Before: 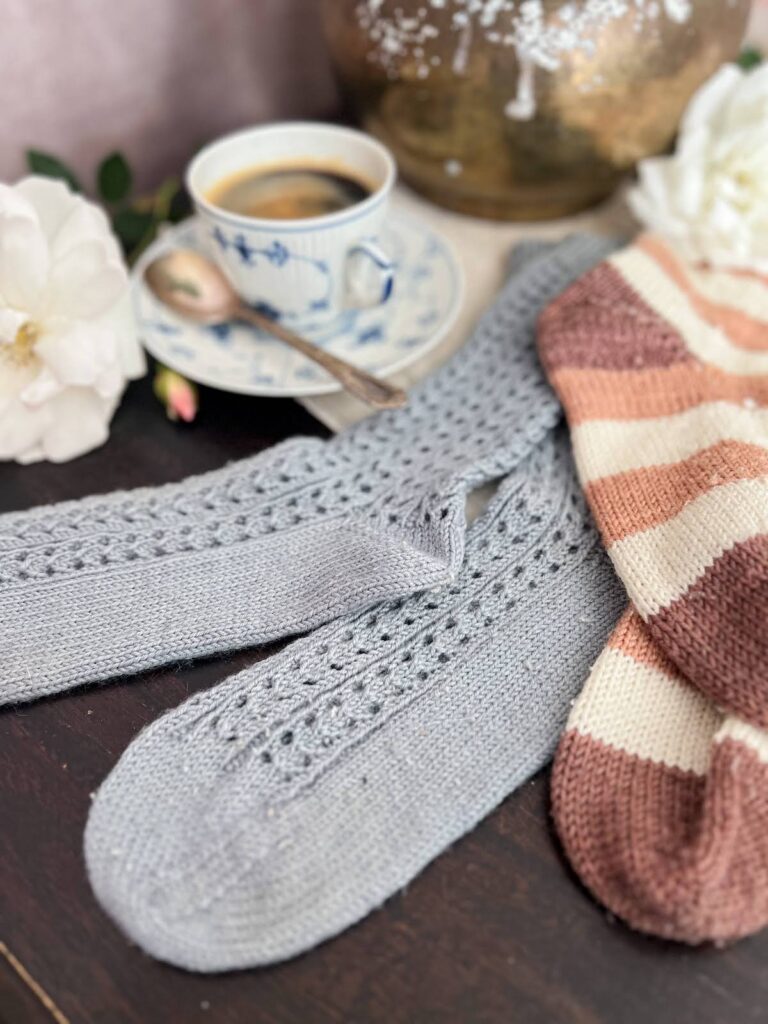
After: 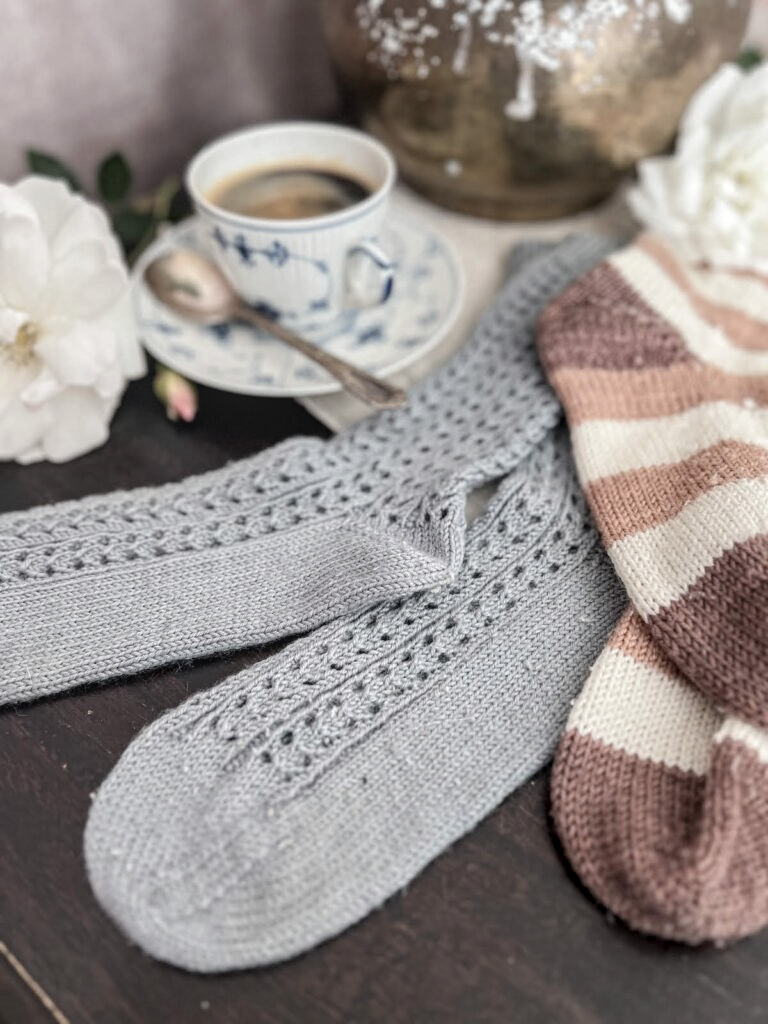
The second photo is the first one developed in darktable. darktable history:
local contrast: highlights 55%, shadows 52%, detail 130%, midtone range 0.452
contrast brightness saturation: contrast -0.05, saturation -0.41
